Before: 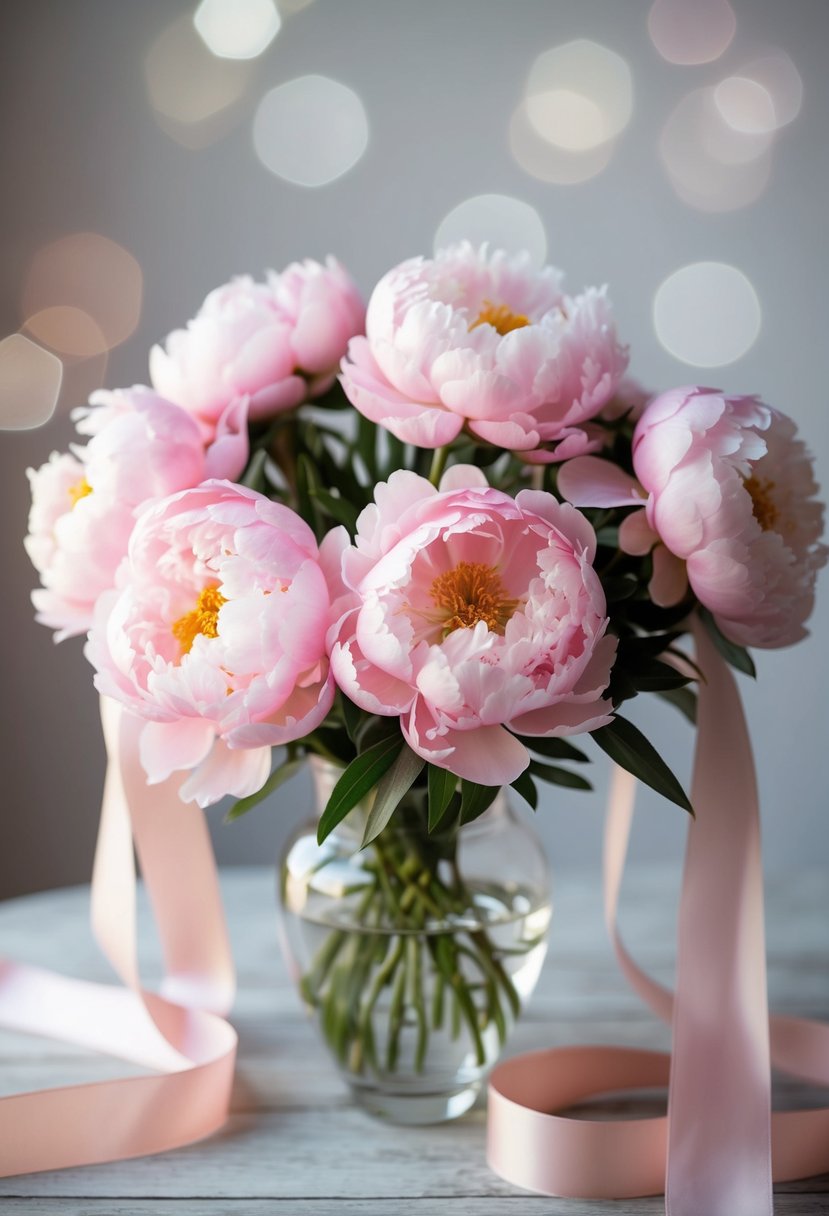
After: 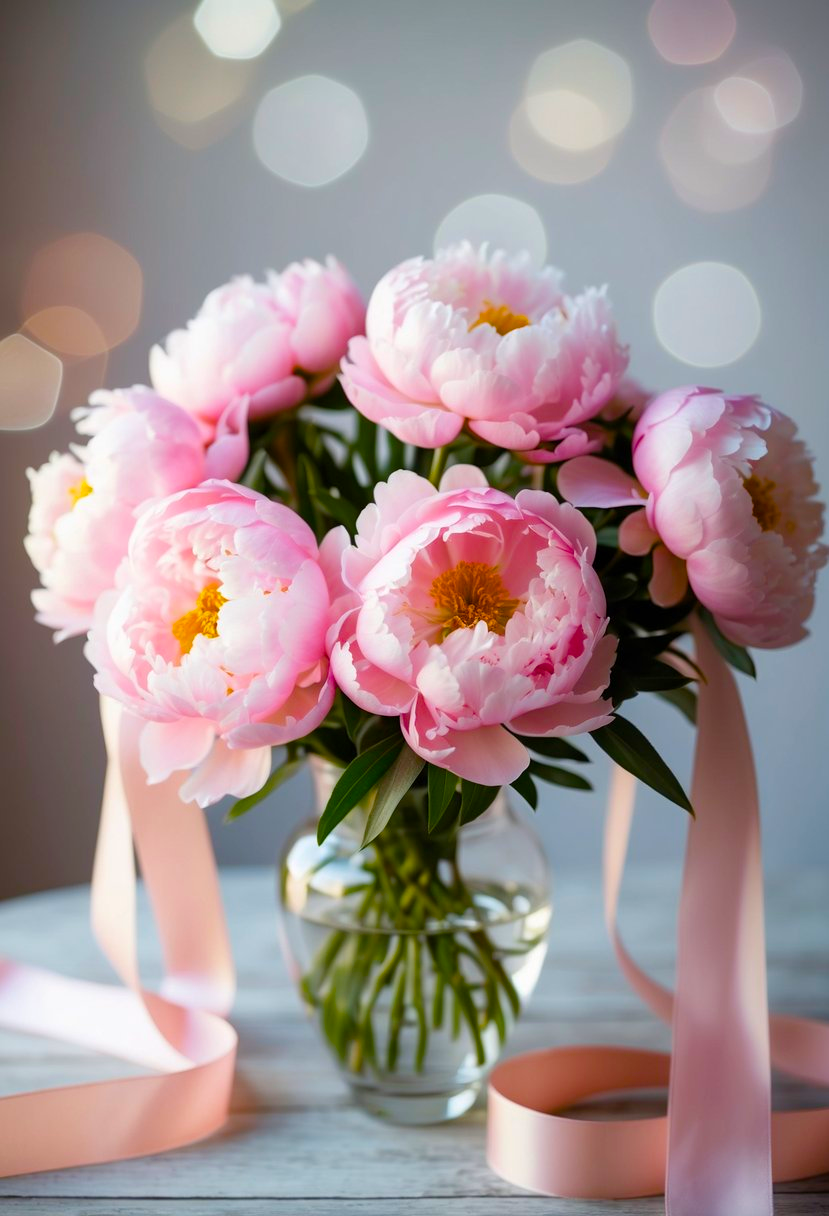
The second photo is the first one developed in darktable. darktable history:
white balance: emerald 1
color balance rgb: perceptual saturation grading › global saturation 20%, perceptual saturation grading › highlights -25%, perceptual saturation grading › shadows 25%, global vibrance 50%
